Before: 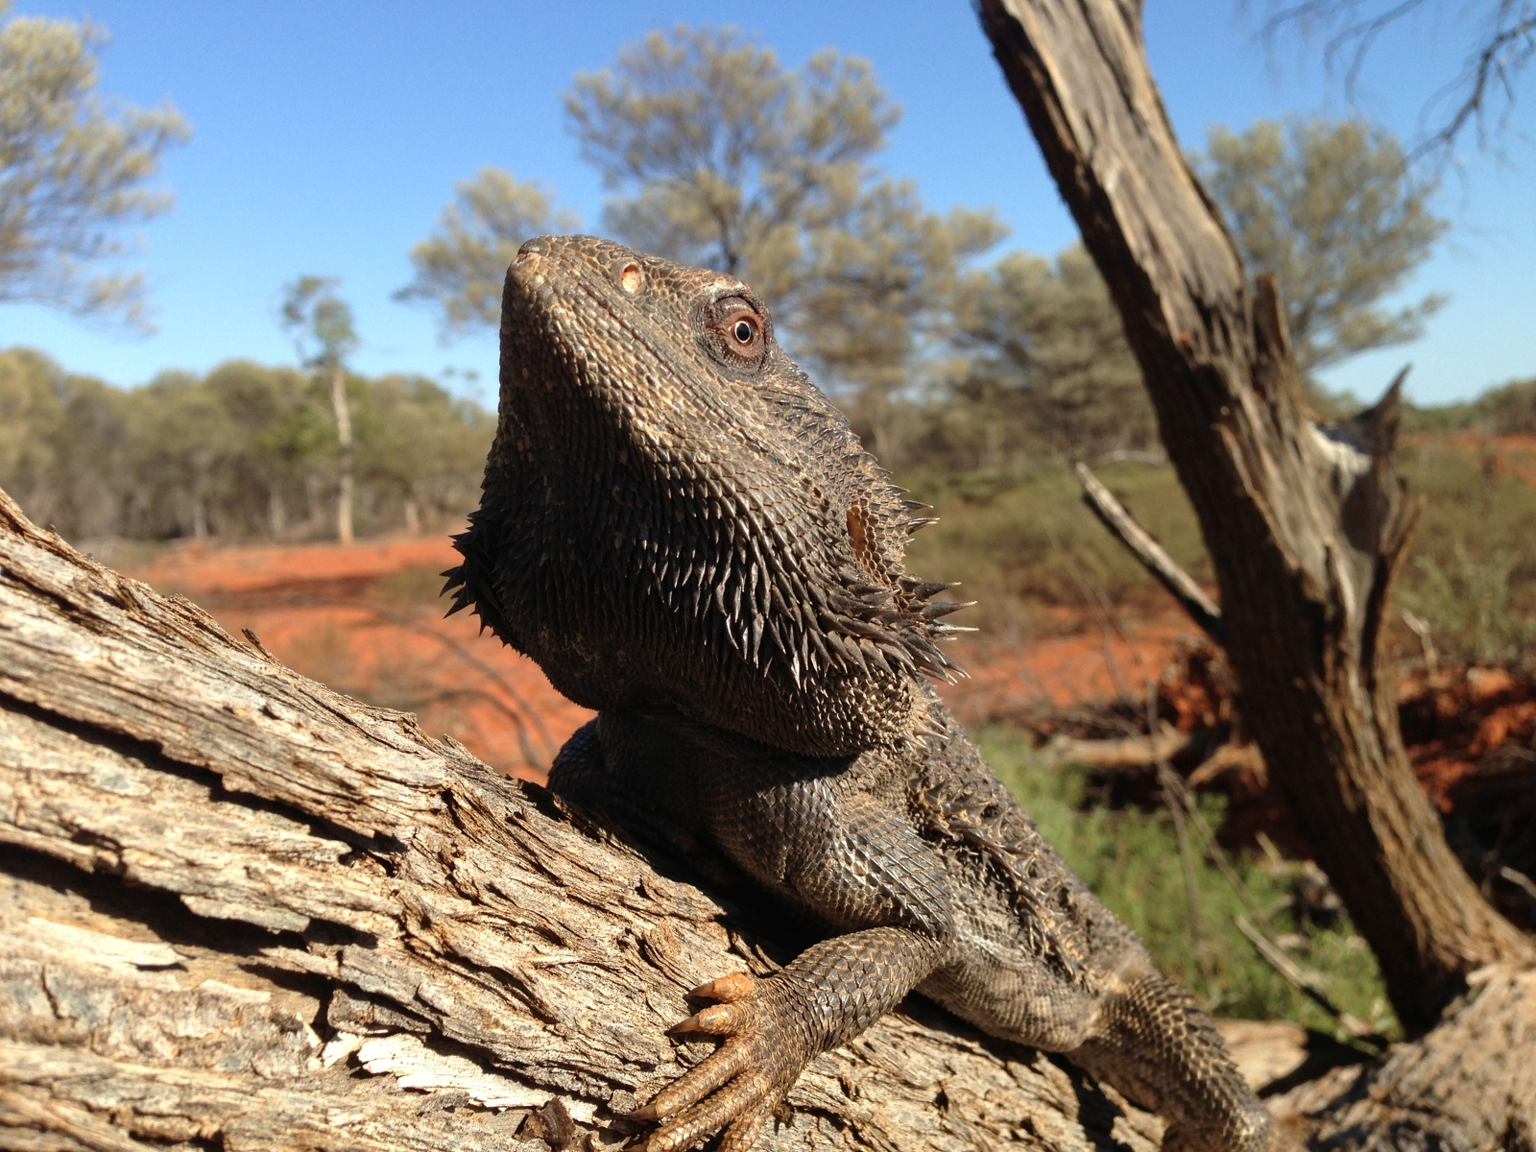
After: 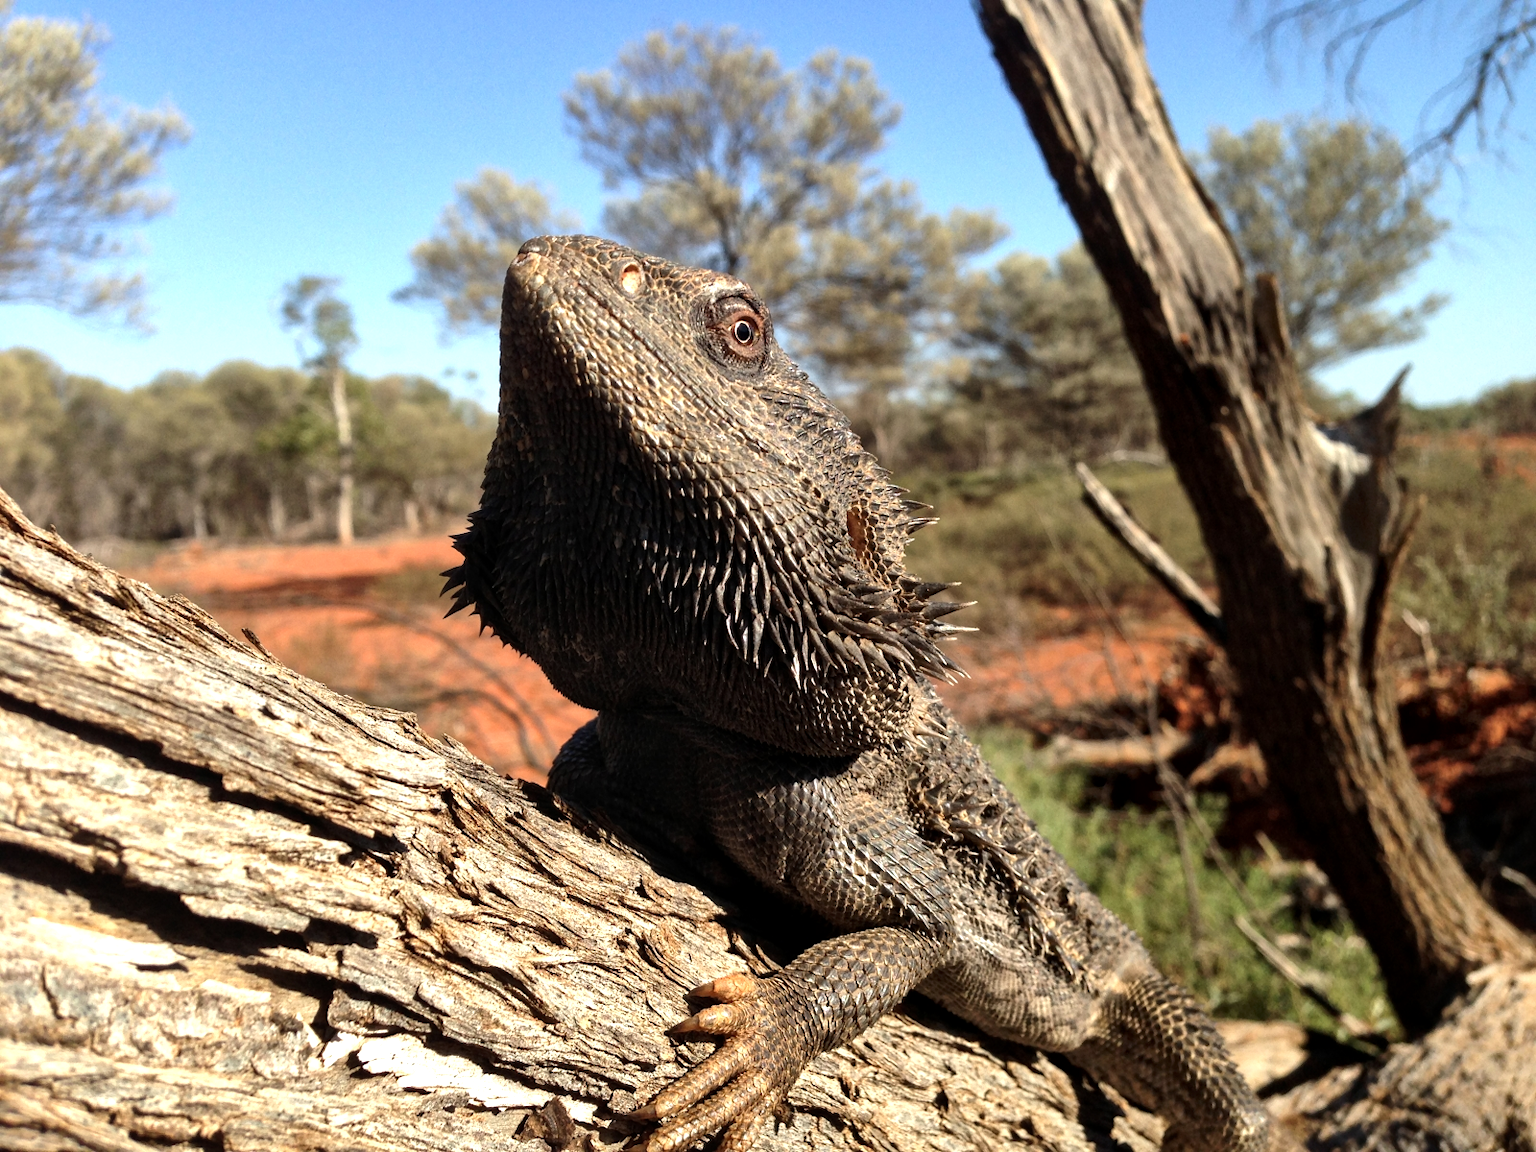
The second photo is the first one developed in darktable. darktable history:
local contrast: mode bilateral grid, contrast 19, coarseness 51, detail 141%, midtone range 0.2
tone equalizer: -8 EV -0.453 EV, -7 EV -0.395 EV, -6 EV -0.34 EV, -5 EV -0.234 EV, -3 EV 0.221 EV, -2 EV 0.337 EV, -1 EV 0.391 EV, +0 EV 0.403 EV, edges refinement/feathering 500, mask exposure compensation -1.57 EV, preserve details no
